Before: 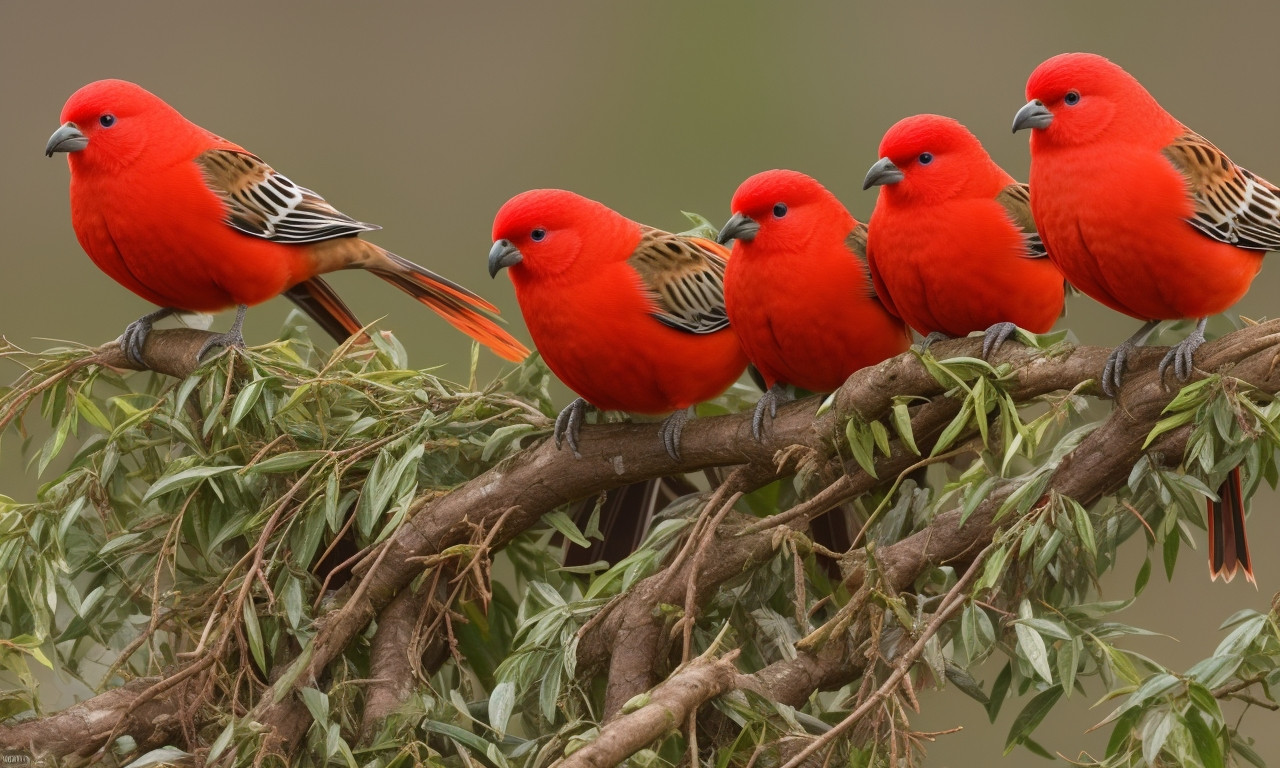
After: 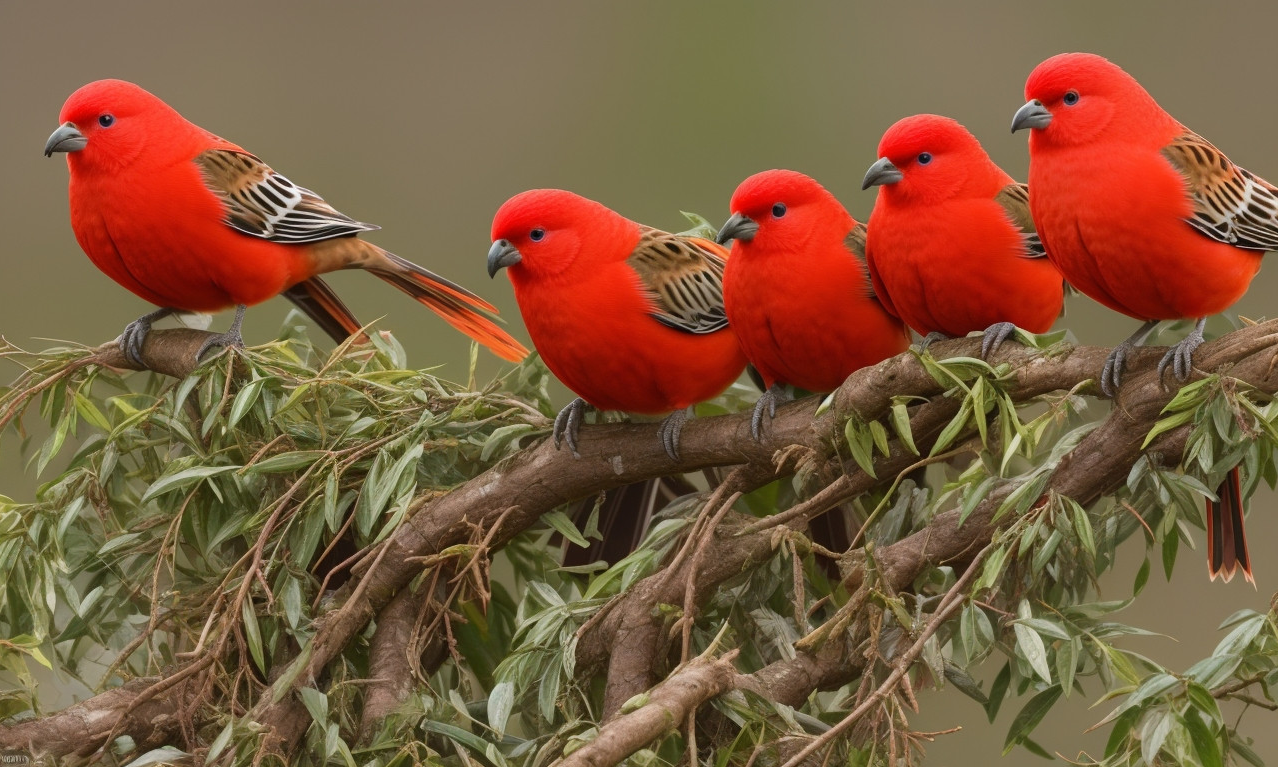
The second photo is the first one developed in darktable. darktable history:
crop: left 0.155%
tone equalizer: edges refinement/feathering 500, mask exposure compensation -1.57 EV, preserve details no
